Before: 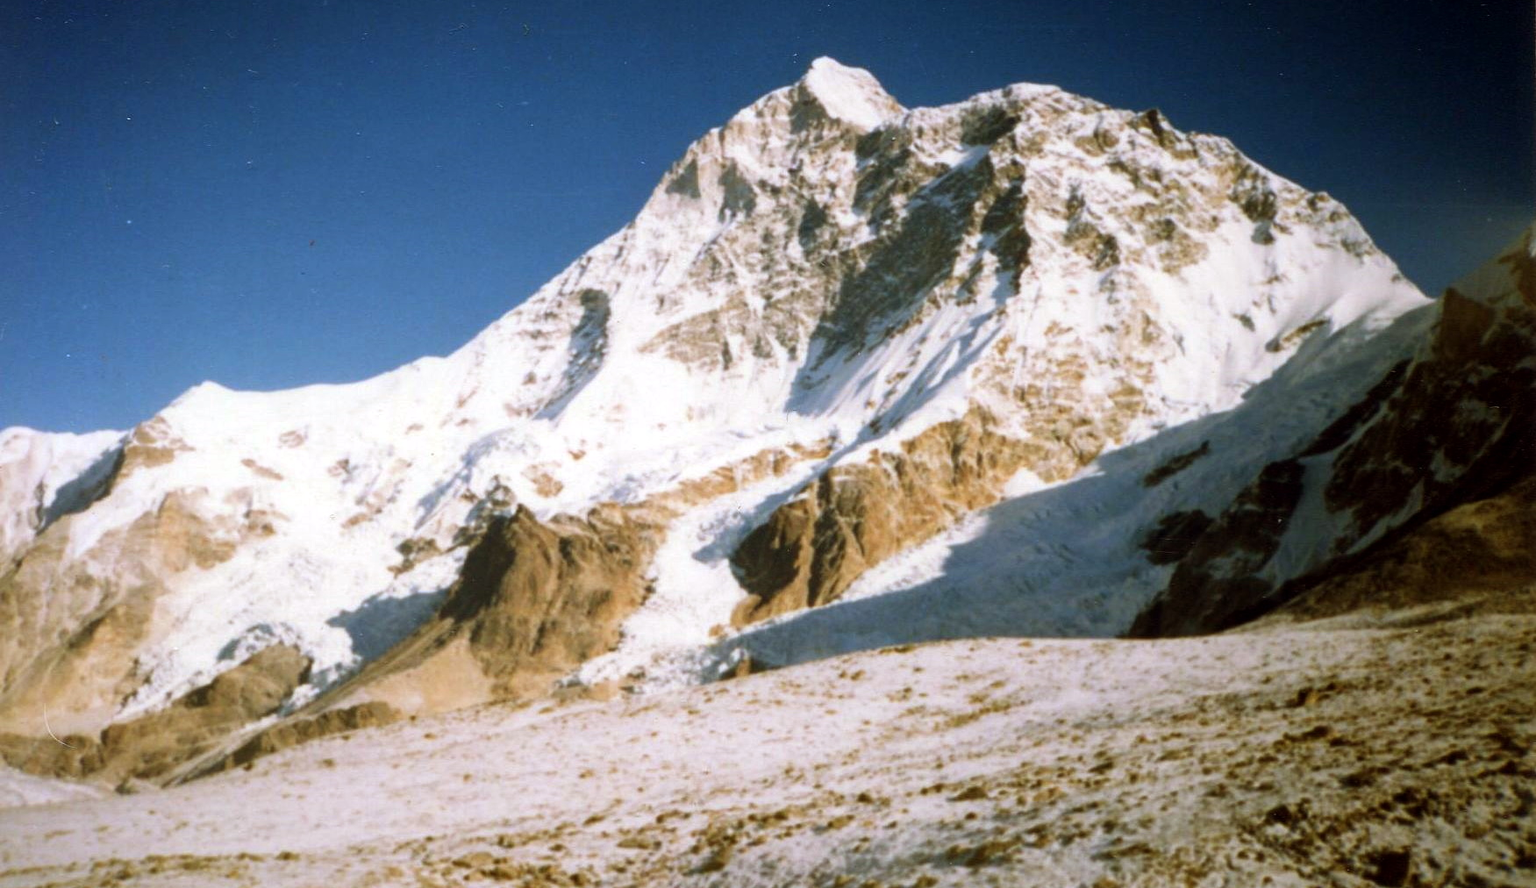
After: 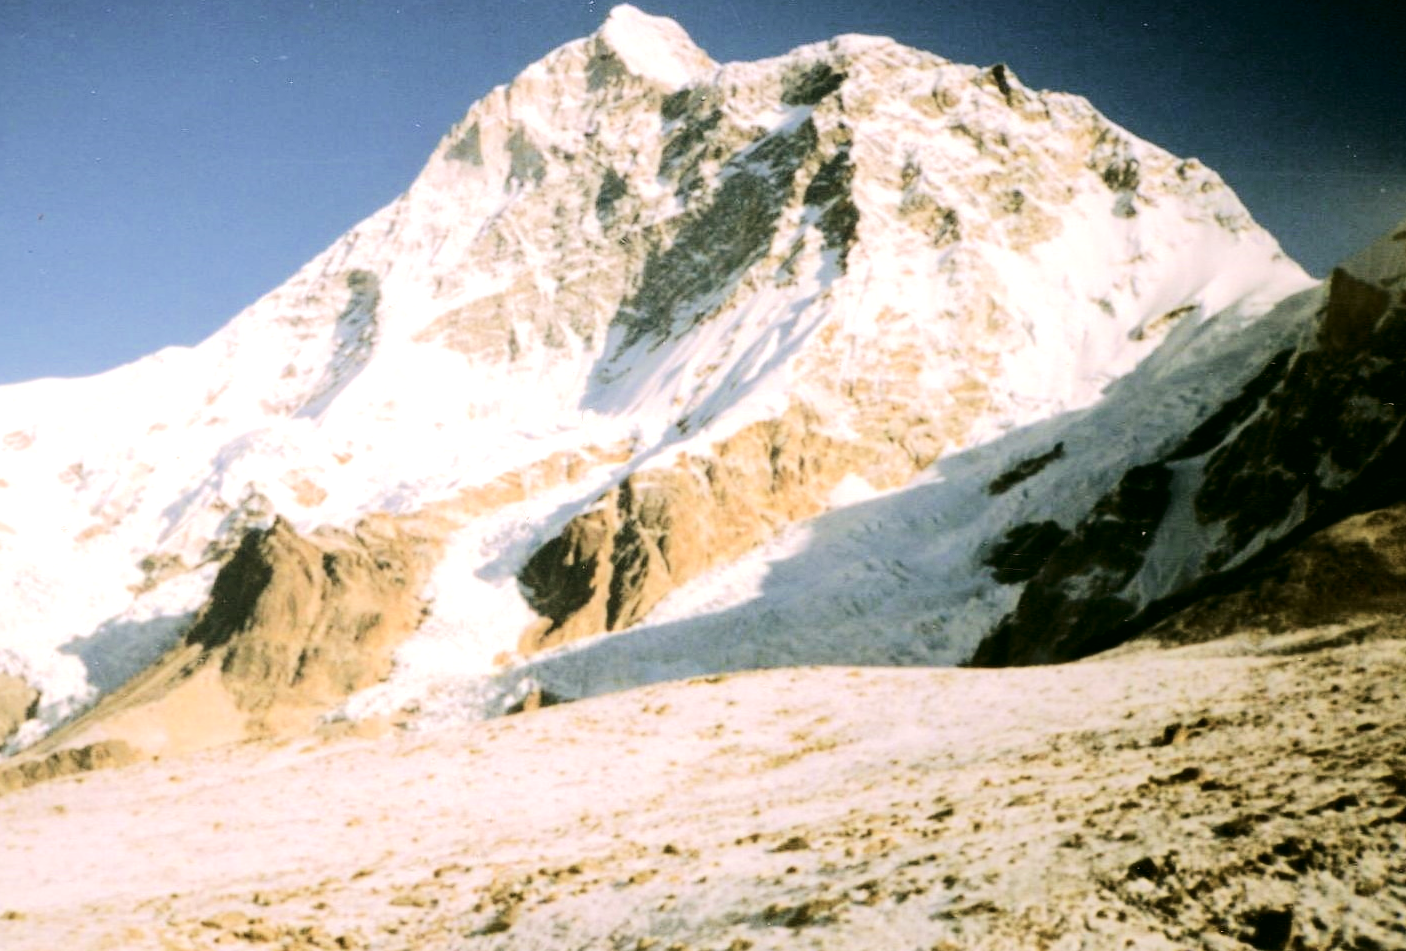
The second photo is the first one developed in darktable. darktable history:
exposure: exposure 0.173 EV, compensate highlight preservation false
crop and rotate: left 18.006%, top 5.952%, right 1.684%
tone equalizer: -7 EV 0.16 EV, -6 EV 0.605 EV, -5 EV 1.16 EV, -4 EV 1.31 EV, -3 EV 1.12 EV, -2 EV 0.6 EV, -1 EV 0.158 EV, edges refinement/feathering 500, mask exposure compensation -1.57 EV, preserve details no
color correction: highlights a* 4.4, highlights b* 4.97, shadows a* -7.6, shadows b* 4.6
contrast brightness saturation: contrast 0.096, saturation -0.294
